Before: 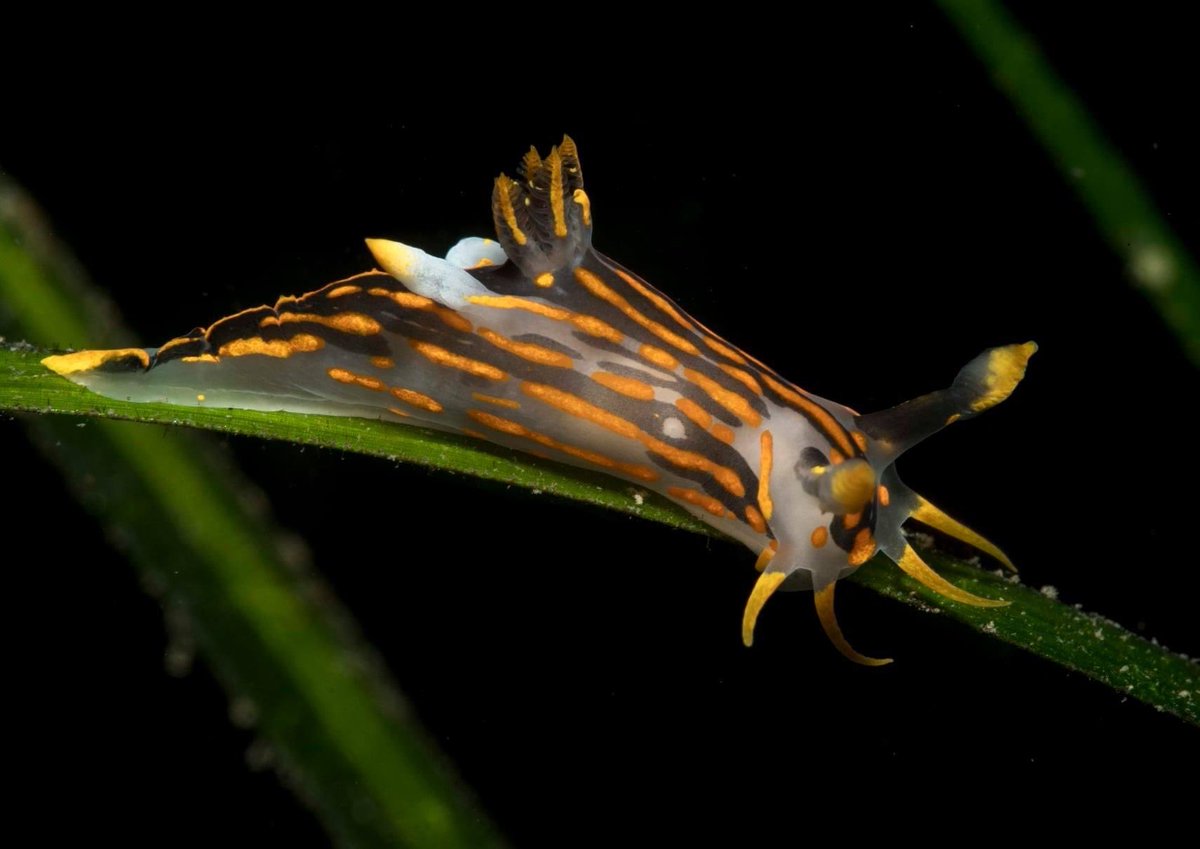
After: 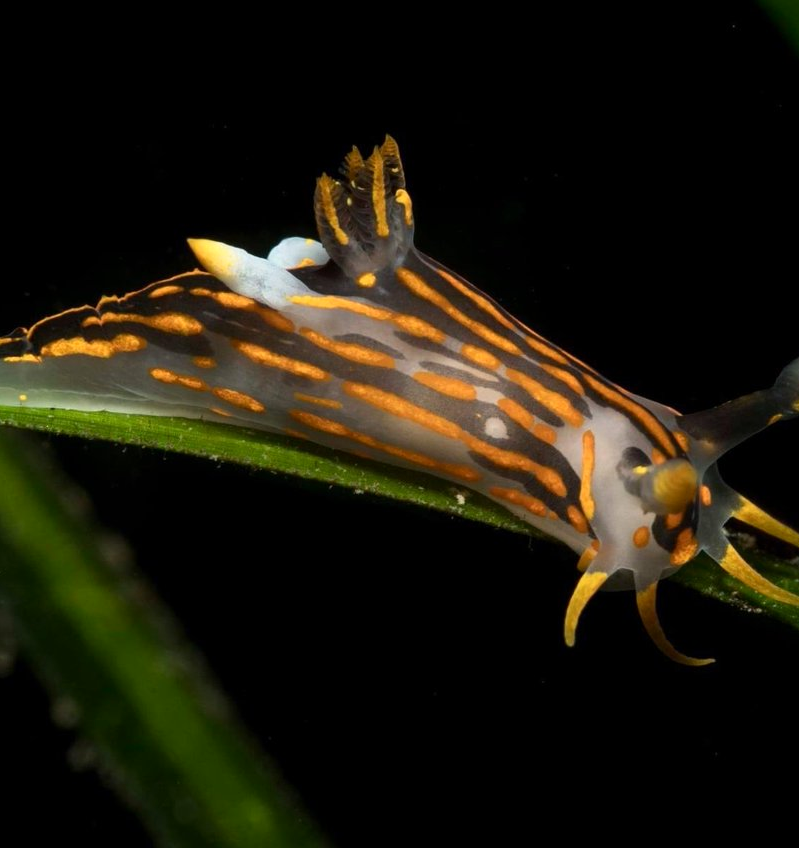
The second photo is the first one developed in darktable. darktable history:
crop and rotate: left 14.857%, right 18.478%
contrast brightness saturation: contrast 0.101, brightness 0.016, saturation 0.022
